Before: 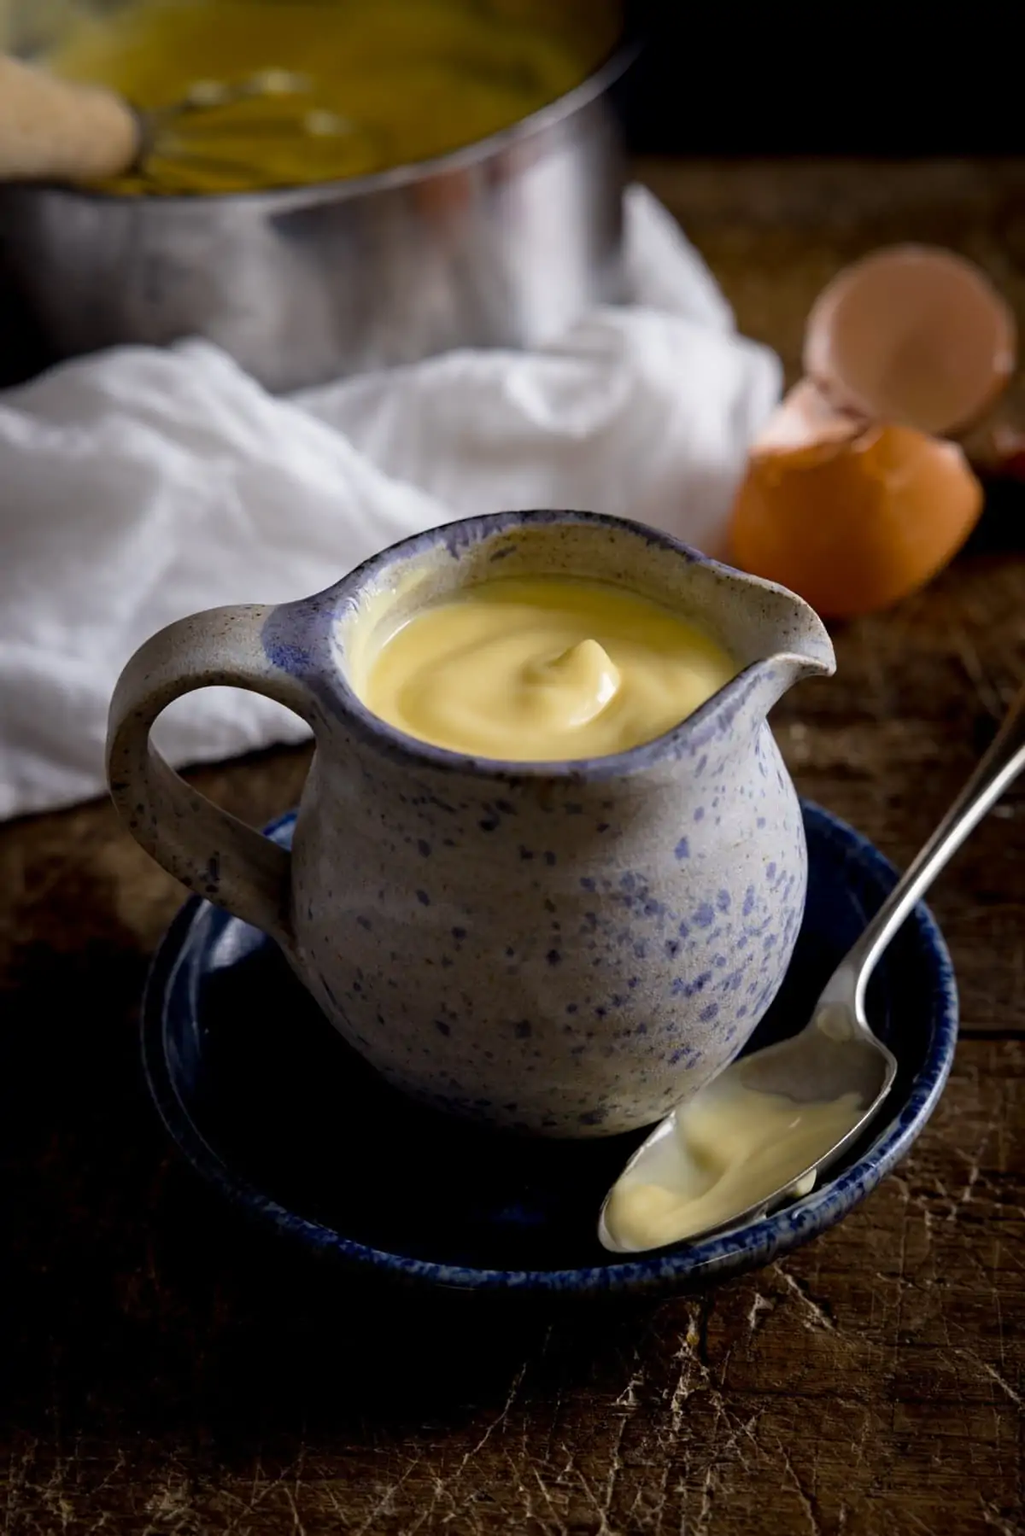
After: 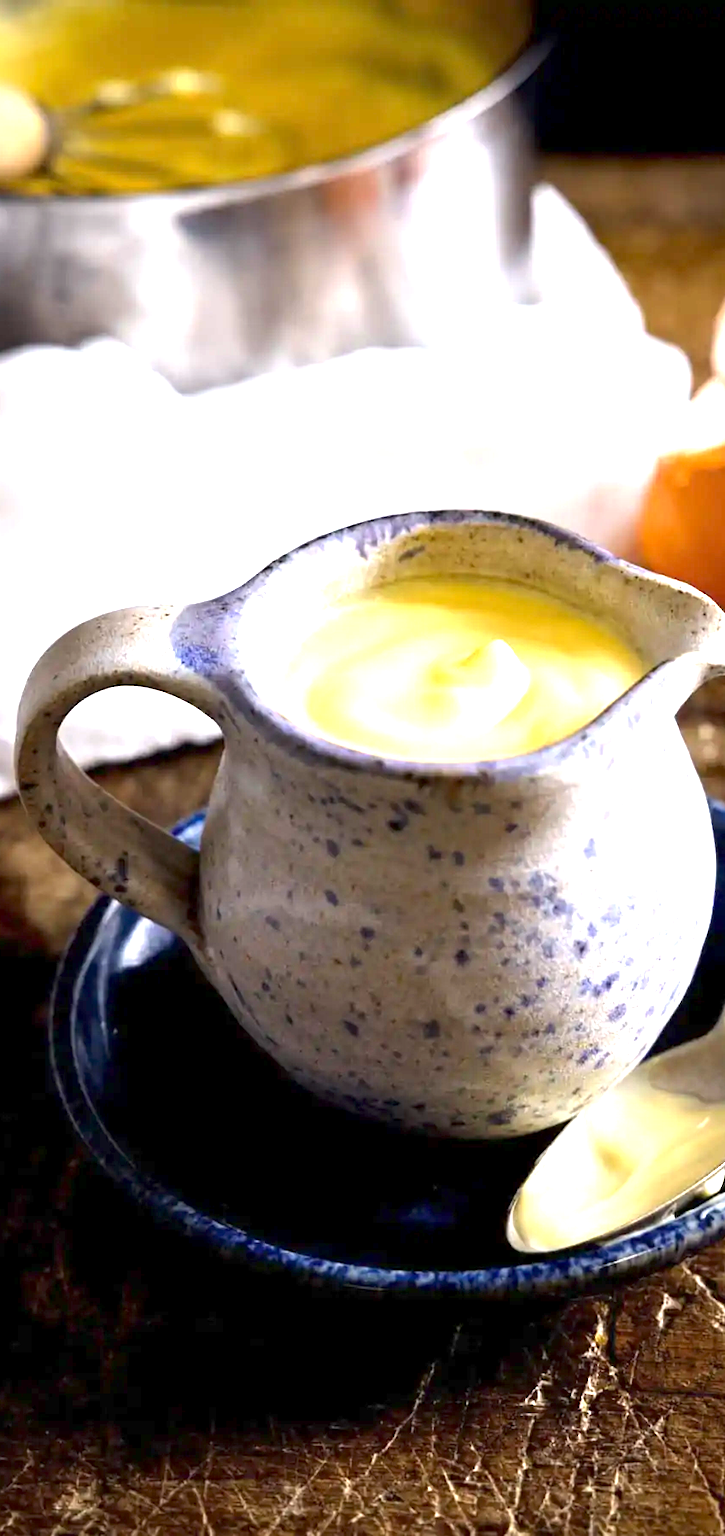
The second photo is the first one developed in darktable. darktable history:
exposure: exposure 2.281 EV, compensate exposure bias true, compensate highlight preservation false
crop and rotate: left 8.991%, right 20.142%
